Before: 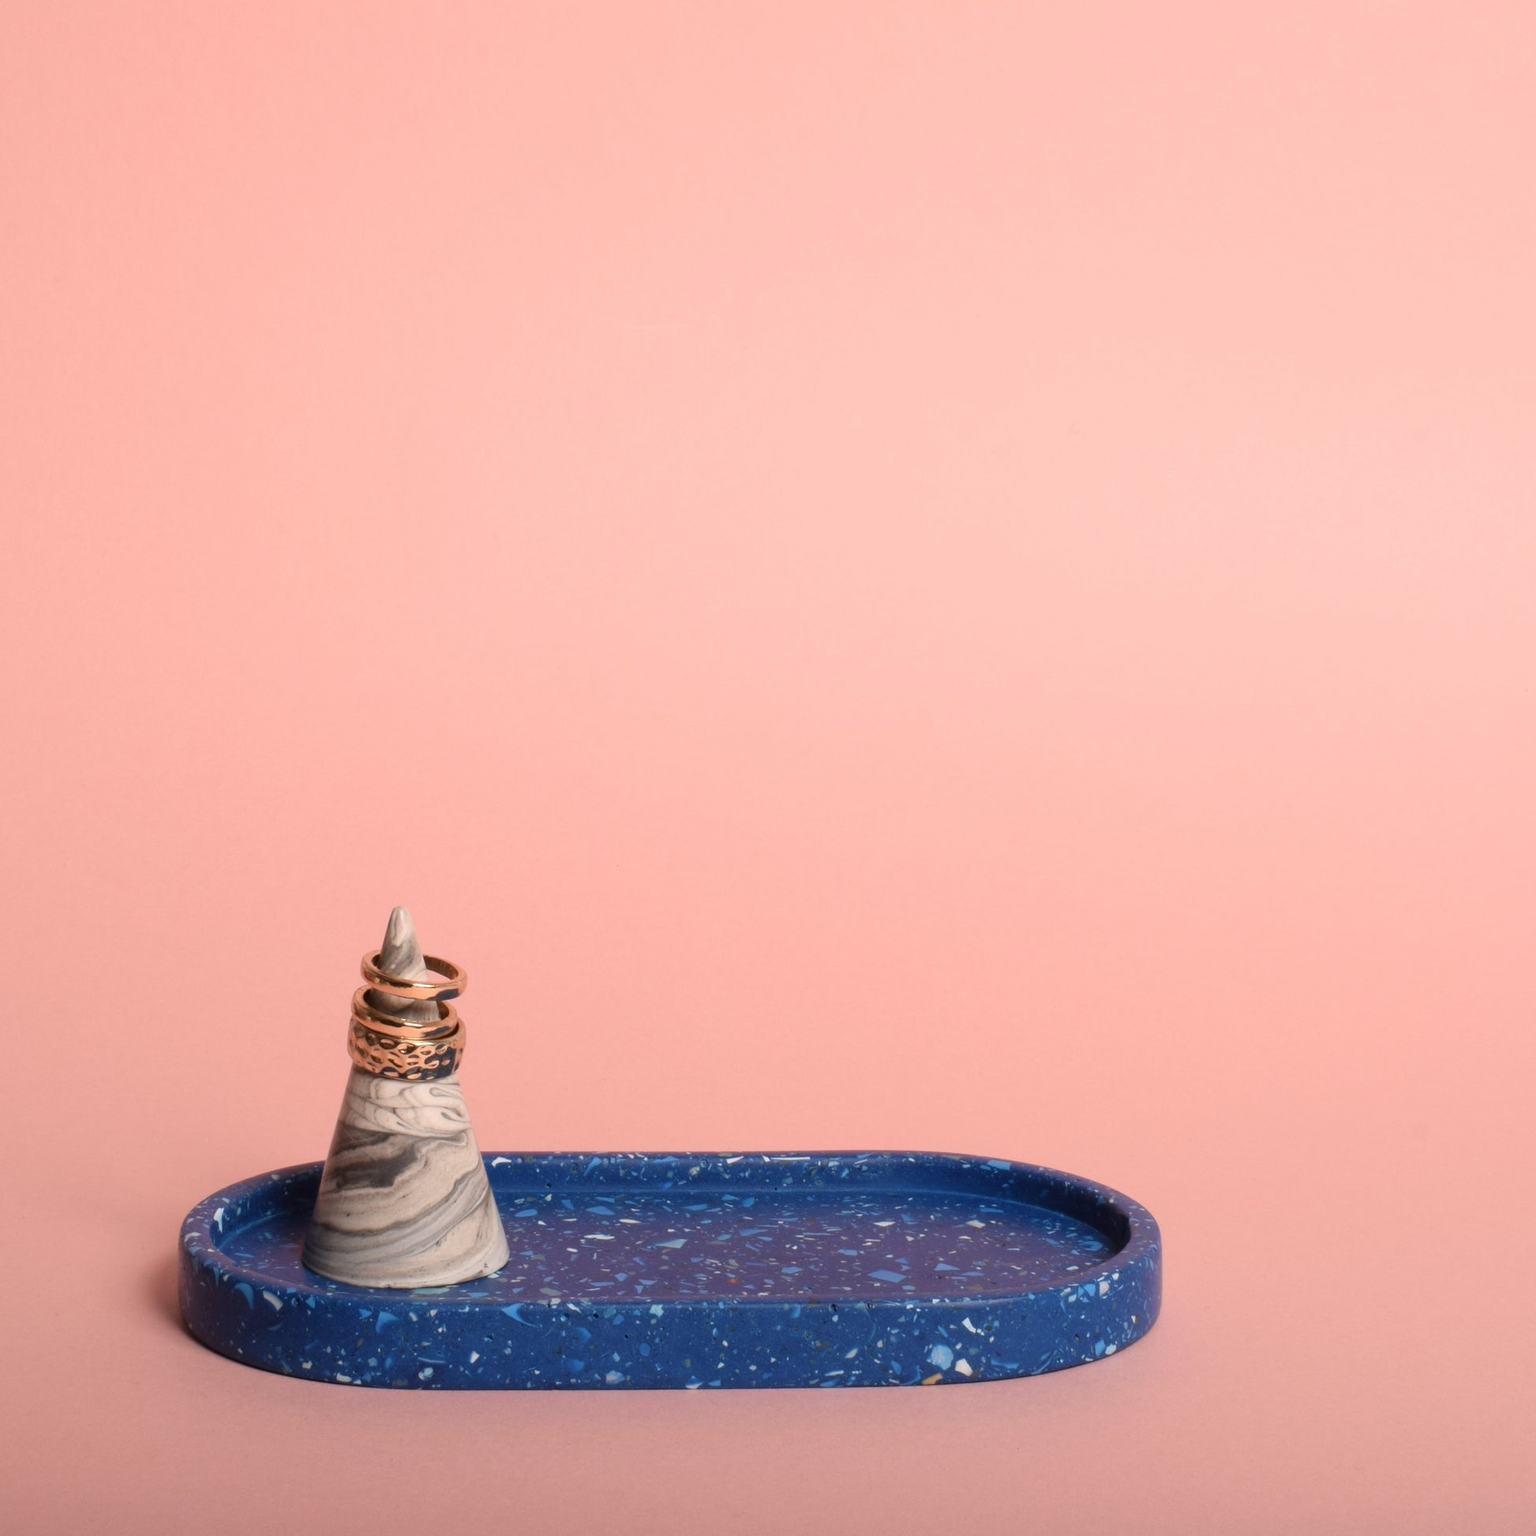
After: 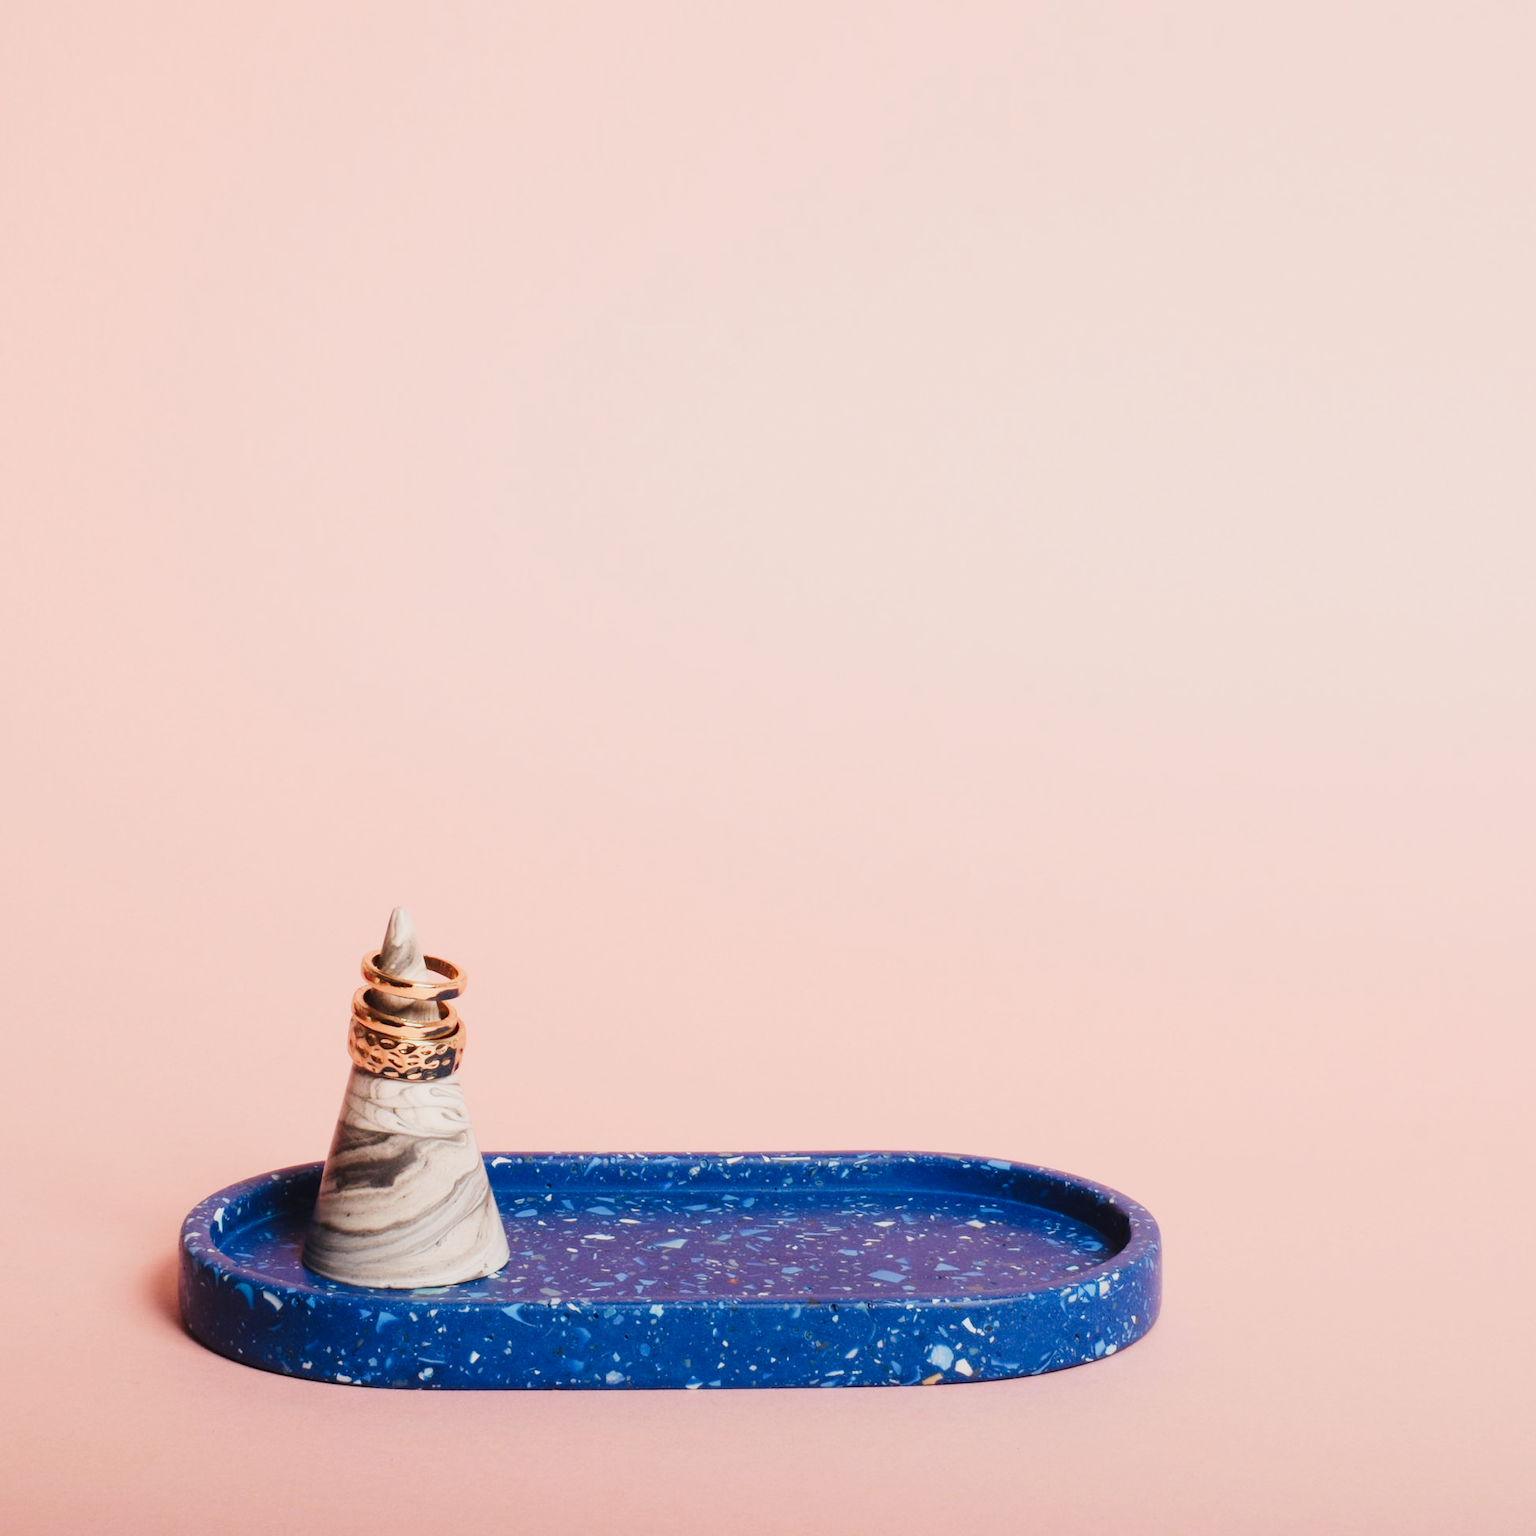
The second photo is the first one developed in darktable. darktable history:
tone curve: curves: ch0 [(0, 0.021) (0.104, 0.093) (0.236, 0.234) (0.456, 0.566) (0.647, 0.78) (0.864, 0.9) (1, 0.932)]; ch1 [(0, 0) (0.353, 0.344) (0.43, 0.401) (0.479, 0.476) (0.502, 0.504) (0.544, 0.534) (0.566, 0.566) (0.612, 0.621) (0.657, 0.679) (1, 1)]; ch2 [(0, 0) (0.34, 0.314) (0.434, 0.43) (0.5, 0.498) (0.528, 0.536) (0.56, 0.576) (0.595, 0.638) (0.644, 0.729) (1, 1)], preserve colors none
